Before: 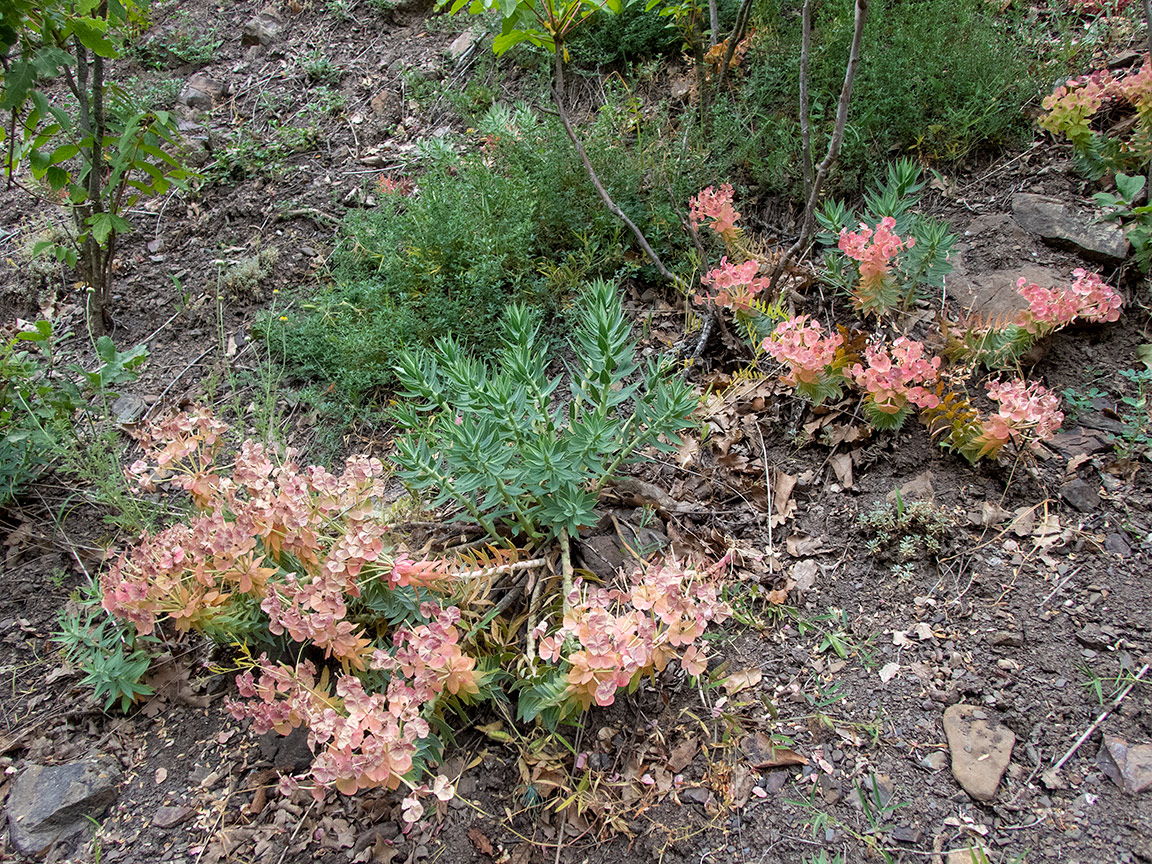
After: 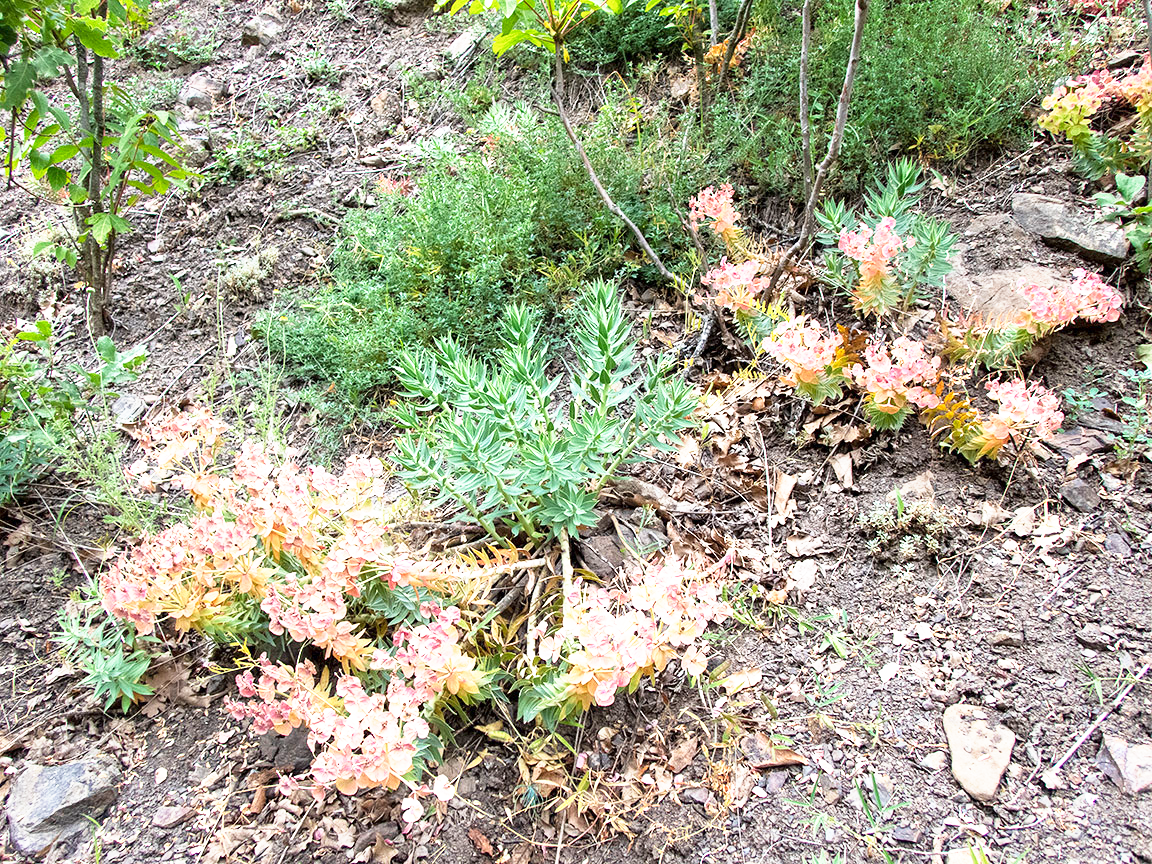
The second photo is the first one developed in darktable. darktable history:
exposure: exposure 0.426 EV, compensate highlight preservation false
base curve: curves: ch0 [(0, 0) (0.495, 0.917) (1, 1)], preserve colors none
